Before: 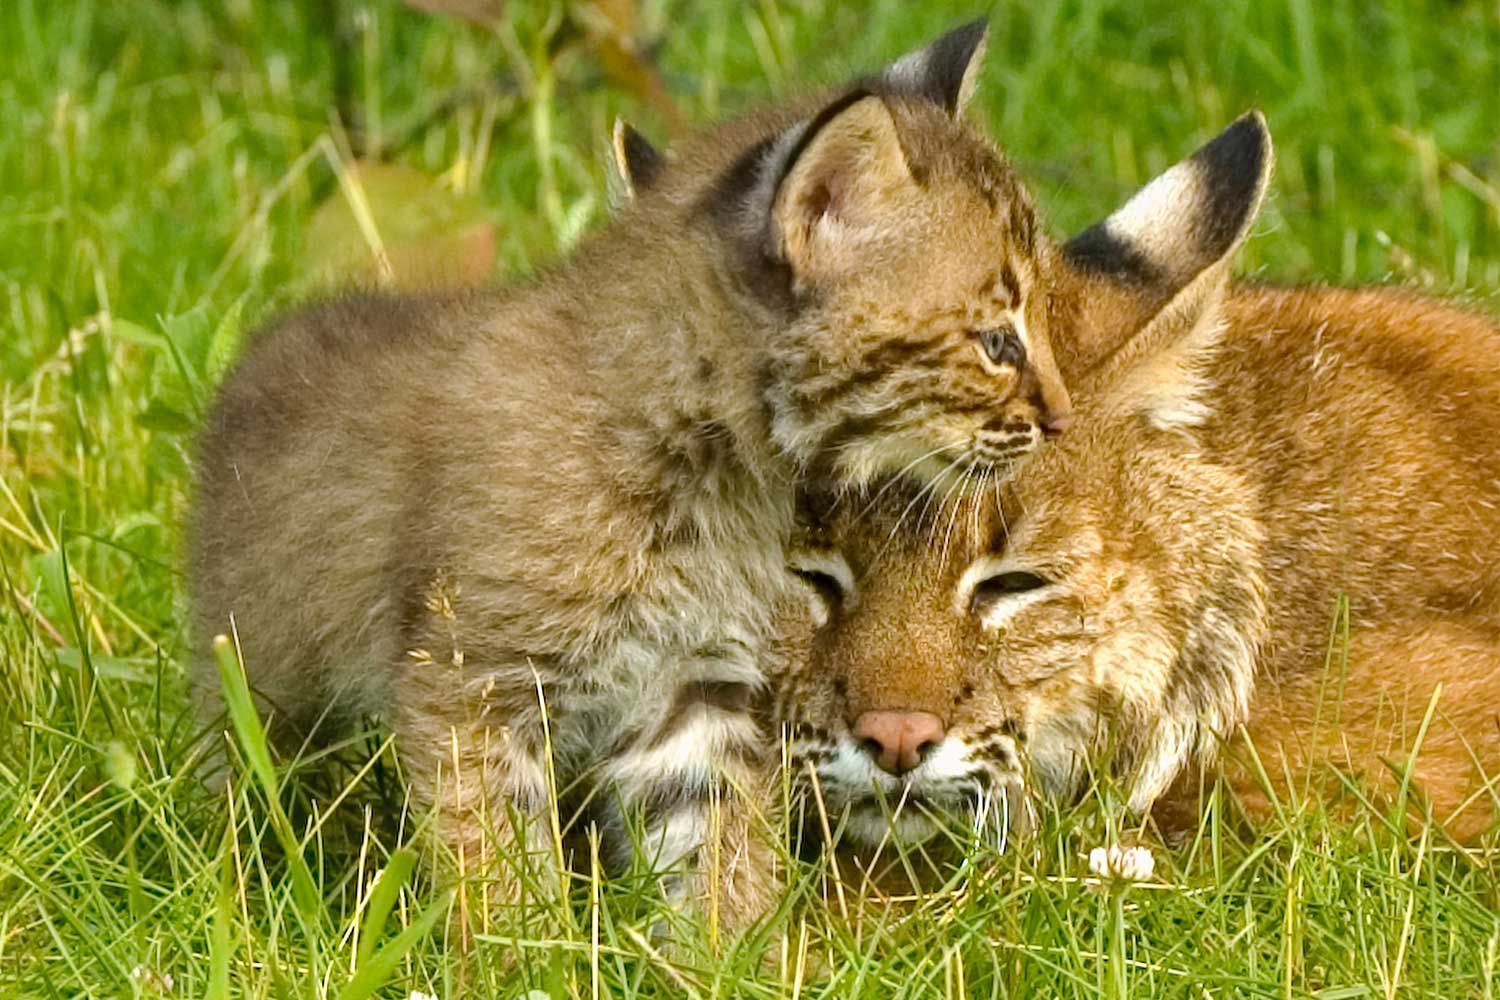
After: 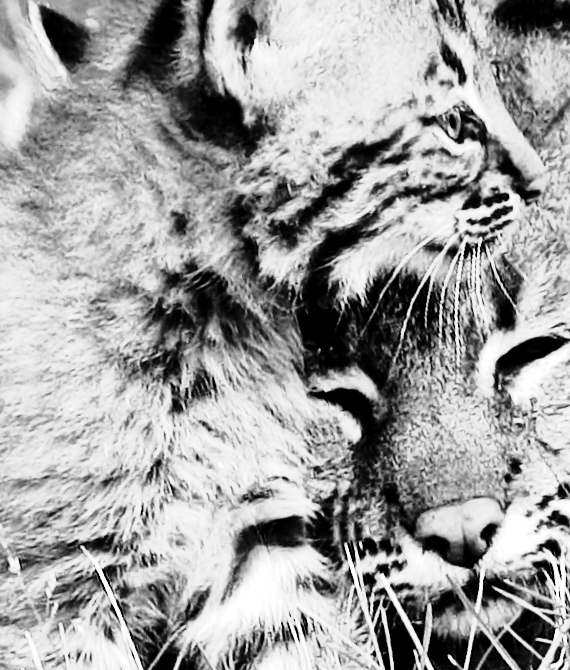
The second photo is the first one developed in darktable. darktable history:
rotate and perspective: rotation -14.8°, crop left 0.1, crop right 0.903, crop top 0.25, crop bottom 0.748
crop: left 31.229%, right 27.105%
tone equalizer: -8 EV -0.75 EV, -7 EV -0.7 EV, -6 EV -0.6 EV, -5 EV -0.4 EV, -3 EV 0.4 EV, -2 EV 0.6 EV, -1 EV 0.7 EV, +0 EV 0.75 EV, edges refinement/feathering 500, mask exposure compensation -1.57 EV, preserve details no
tone curve: curves: ch0 [(0, 0) (0.105, 0.068) (0.195, 0.162) (0.283, 0.283) (0.384, 0.404) (0.485, 0.531) (0.638, 0.681) (0.795, 0.879) (1, 0.977)]; ch1 [(0, 0) (0.161, 0.092) (0.35, 0.33) (0.379, 0.401) (0.456, 0.469) (0.504, 0.501) (0.512, 0.523) (0.58, 0.597) (0.635, 0.646) (1, 1)]; ch2 [(0, 0) (0.371, 0.362) (0.437, 0.437) (0.5, 0.5) (0.53, 0.523) (0.56, 0.58) (0.622, 0.606) (1, 1)], color space Lab, independent channels, preserve colors none
monochrome: a 1.94, b -0.638
base curve: curves: ch0 [(0, 0) (0.036, 0.025) (0.121, 0.166) (0.206, 0.329) (0.605, 0.79) (1, 1)], preserve colors none
exposure: black level correction 0.029, exposure -0.073 EV, compensate highlight preservation false
